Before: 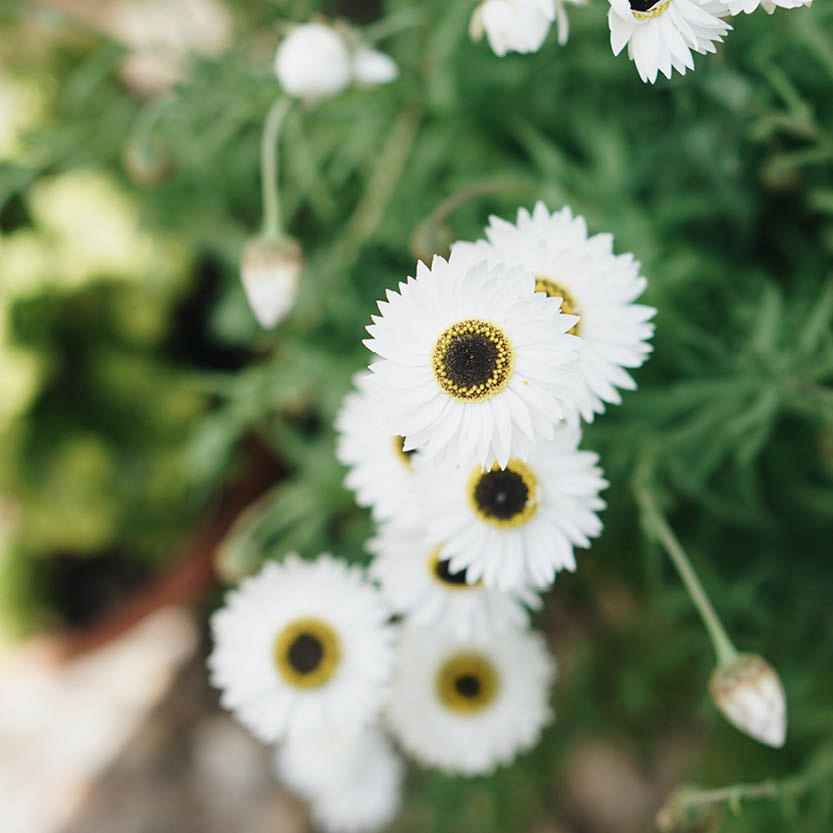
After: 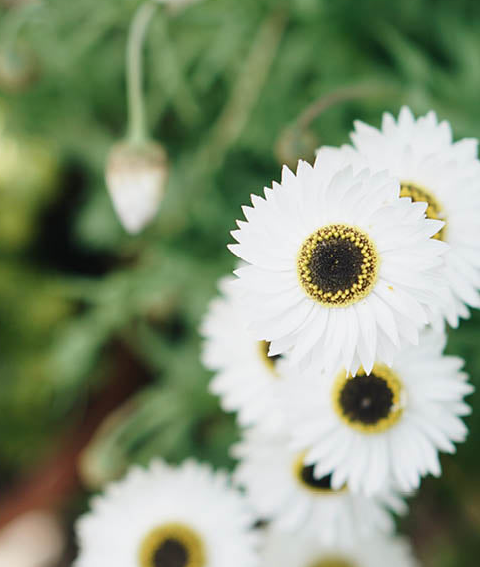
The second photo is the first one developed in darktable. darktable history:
crop: left 16.235%, top 11.472%, right 26.043%, bottom 20.415%
